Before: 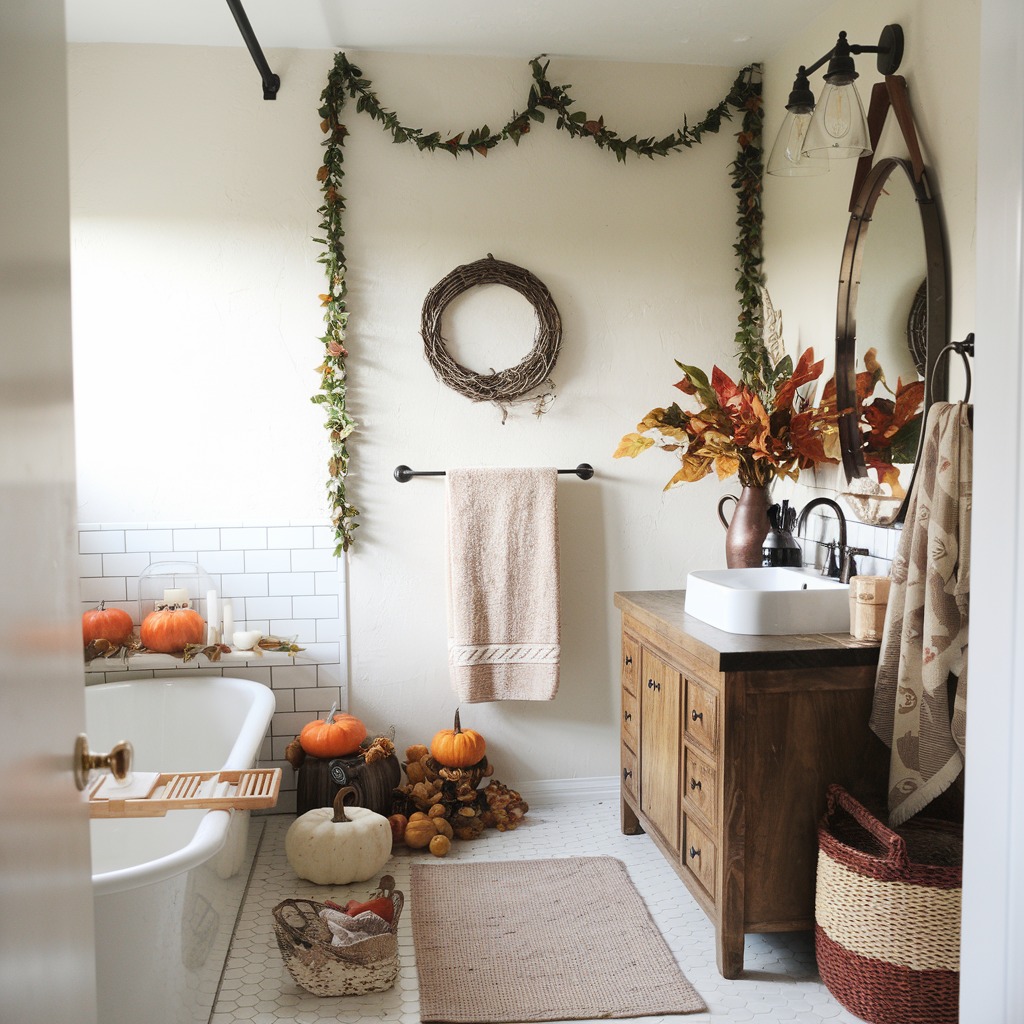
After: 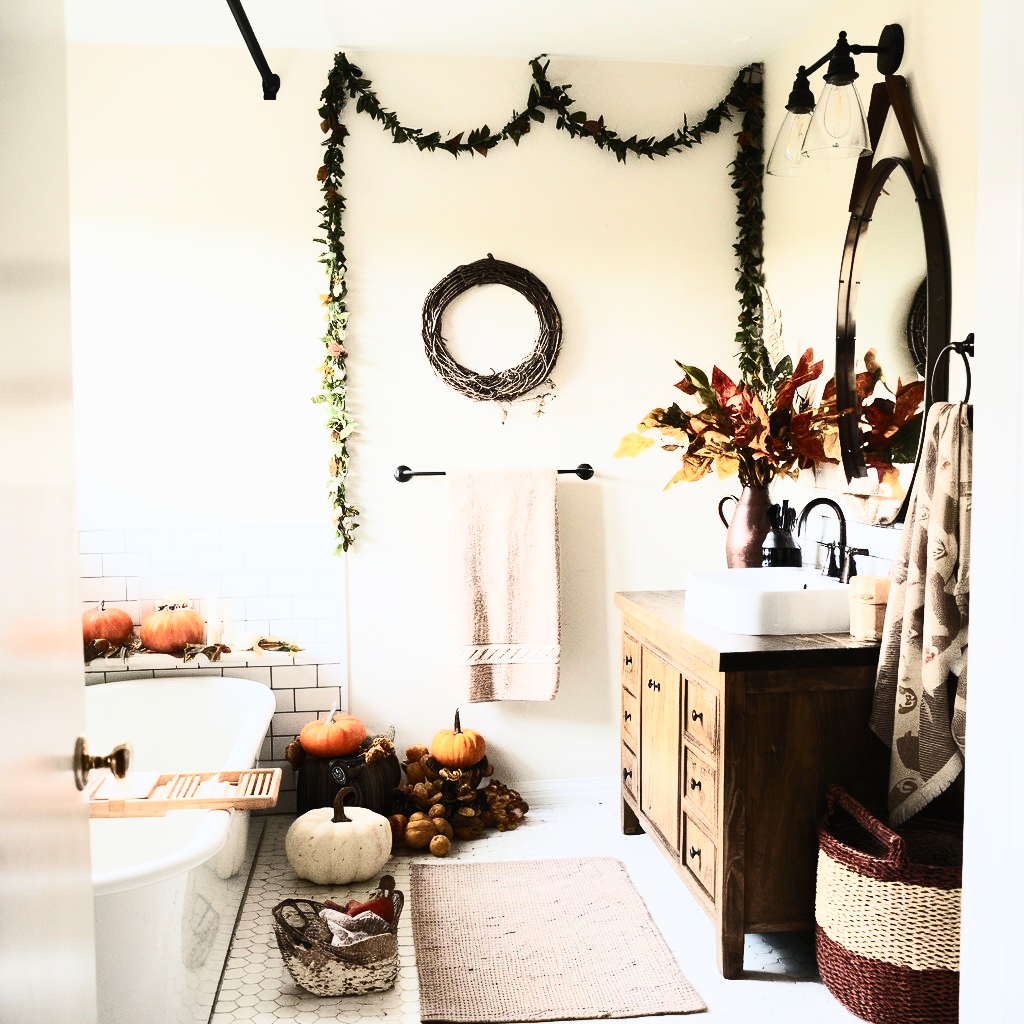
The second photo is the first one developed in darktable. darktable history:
contrast brightness saturation: contrast 0.62, brightness 0.34, saturation 0.14
filmic rgb: black relative exposure -7.5 EV, white relative exposure 5 EV, hardness 3.31, contrast 1.3, contrast in shadows safe
